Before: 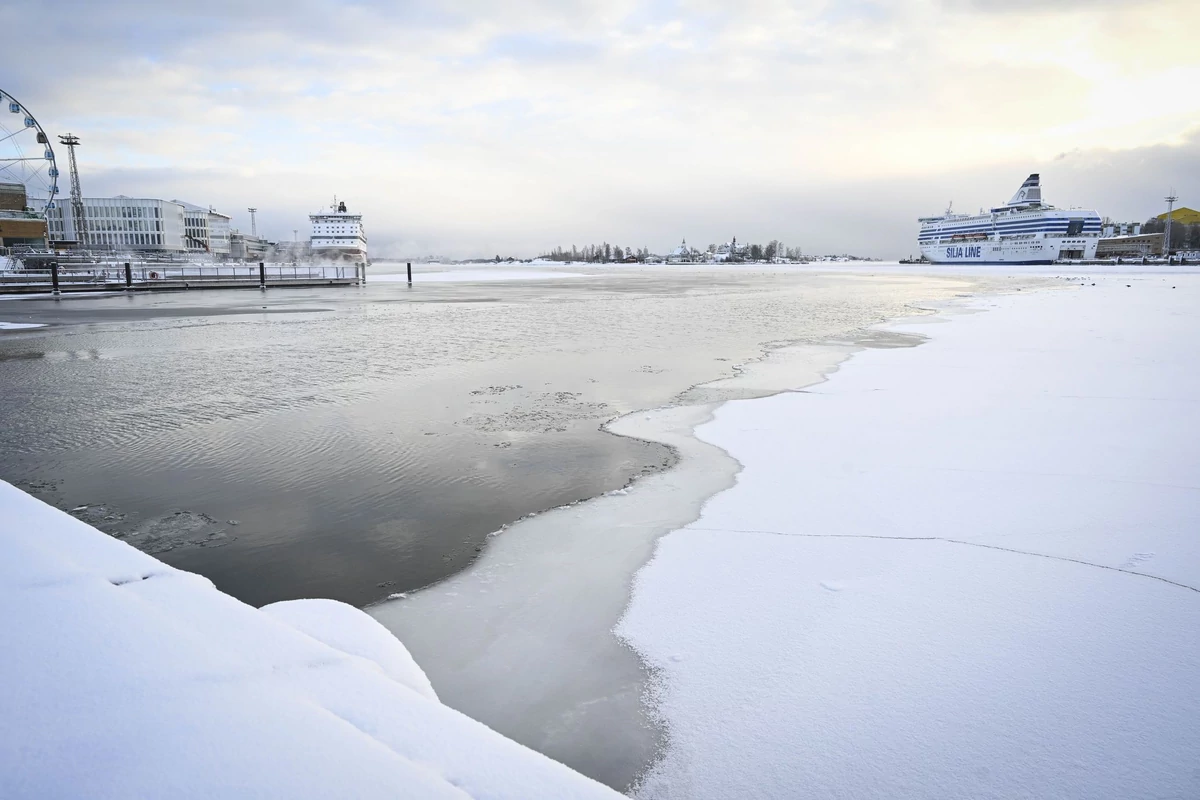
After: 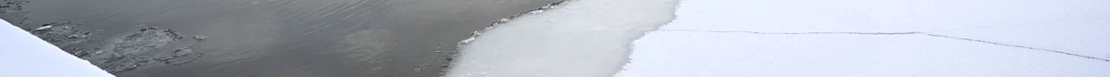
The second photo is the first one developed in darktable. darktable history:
rotate and perspective: rotation -1.68°, lens shift (vertical) -0.146, crop left 0.049, crop right 0.912, crop top 0.032, crop bottom 0.96
exposure: exposure 0.191 EV, compensate highlight preservation false
crop and rotate: top 59.084%, bottom 30.916%
